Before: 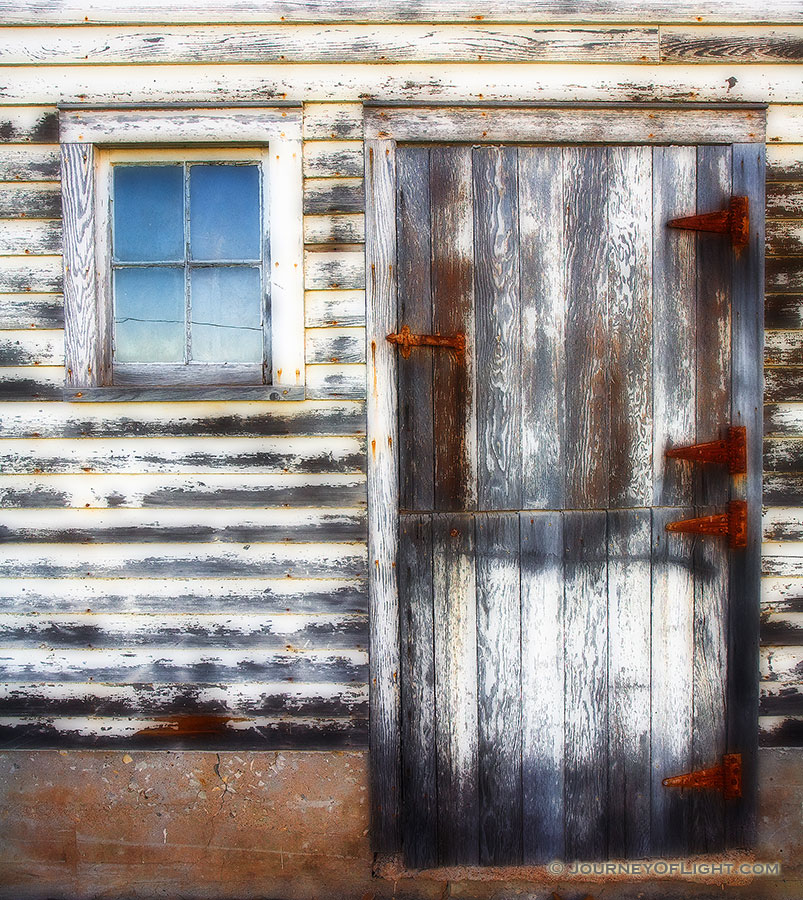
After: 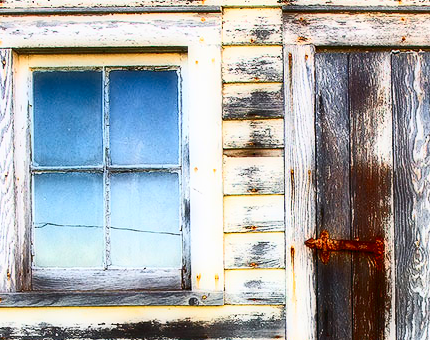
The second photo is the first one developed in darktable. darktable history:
contrast brightness saturation: contrast 0.4, brightness 0.1, saturation 0.21
exposure: black level correction 0.002, exposure -0.1 EV, compensate highlight preservation false
crop: left 10.121%, top 10.631%, right 36.218%, bottom 51.526%
